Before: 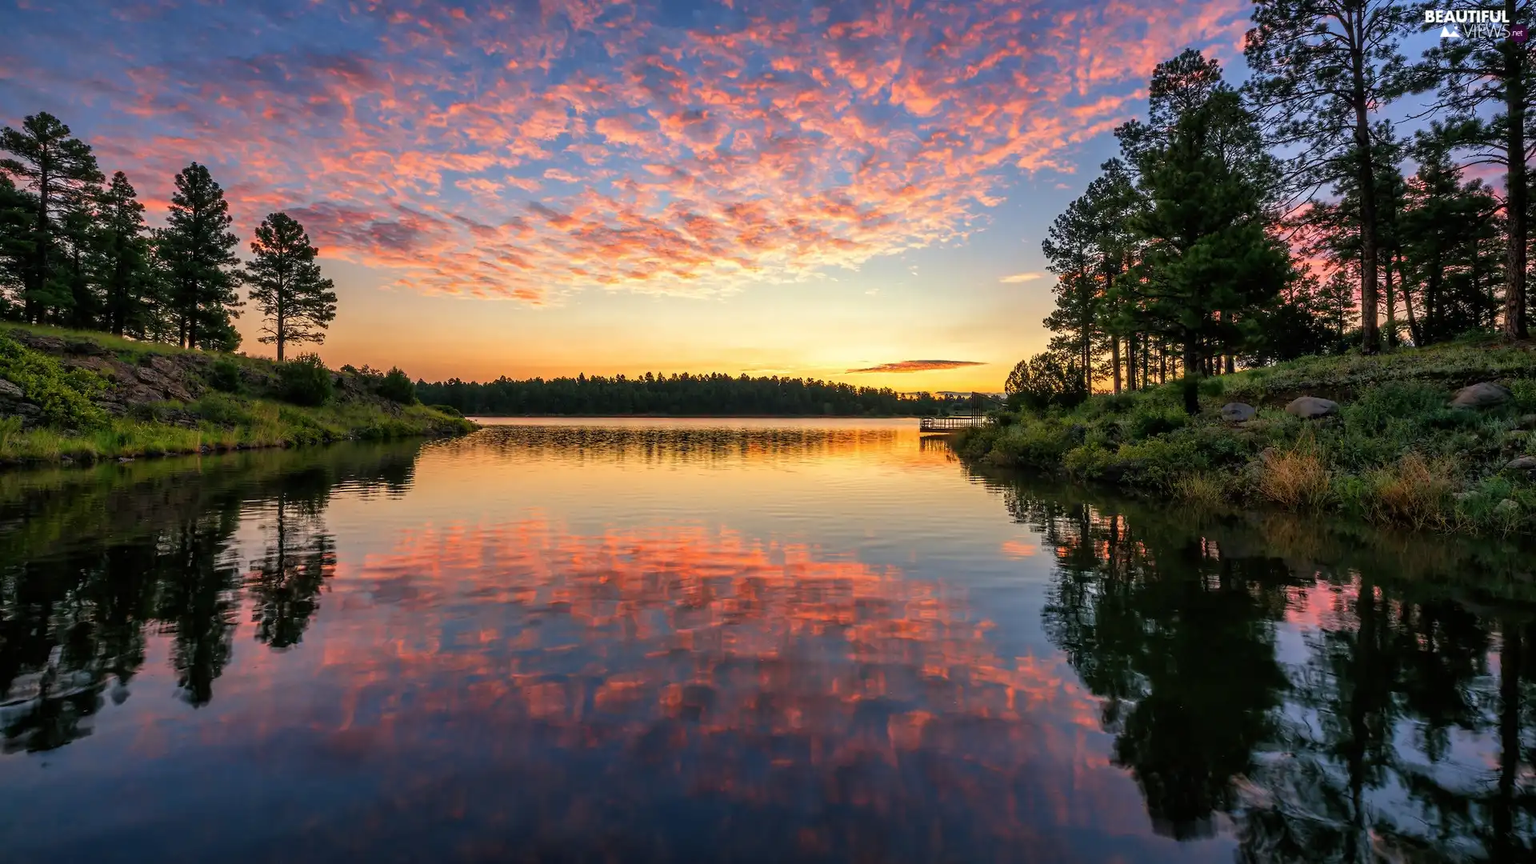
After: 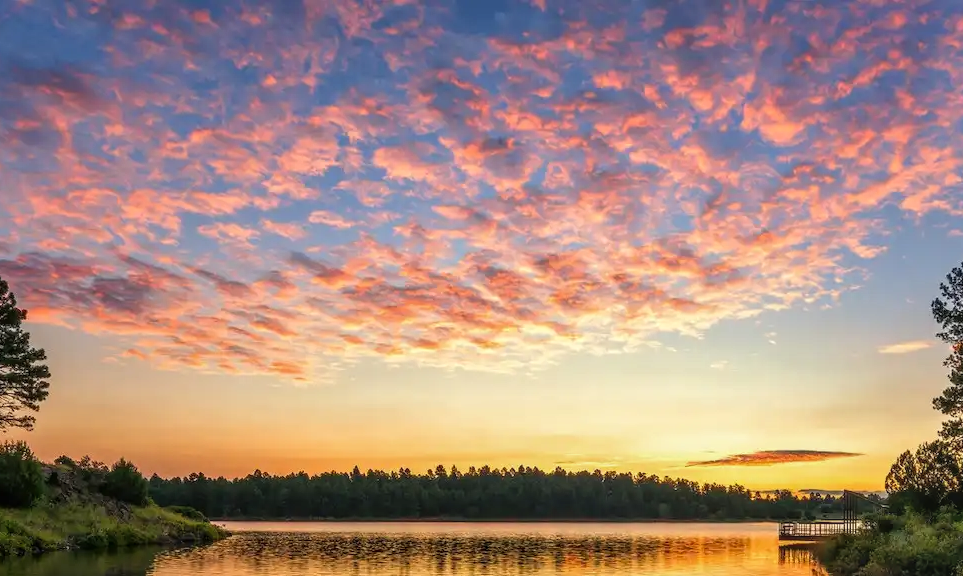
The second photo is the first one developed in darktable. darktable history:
local contrast: detail 116%
crop: left 19.36%, right 30.479%, bottom 46.622%
